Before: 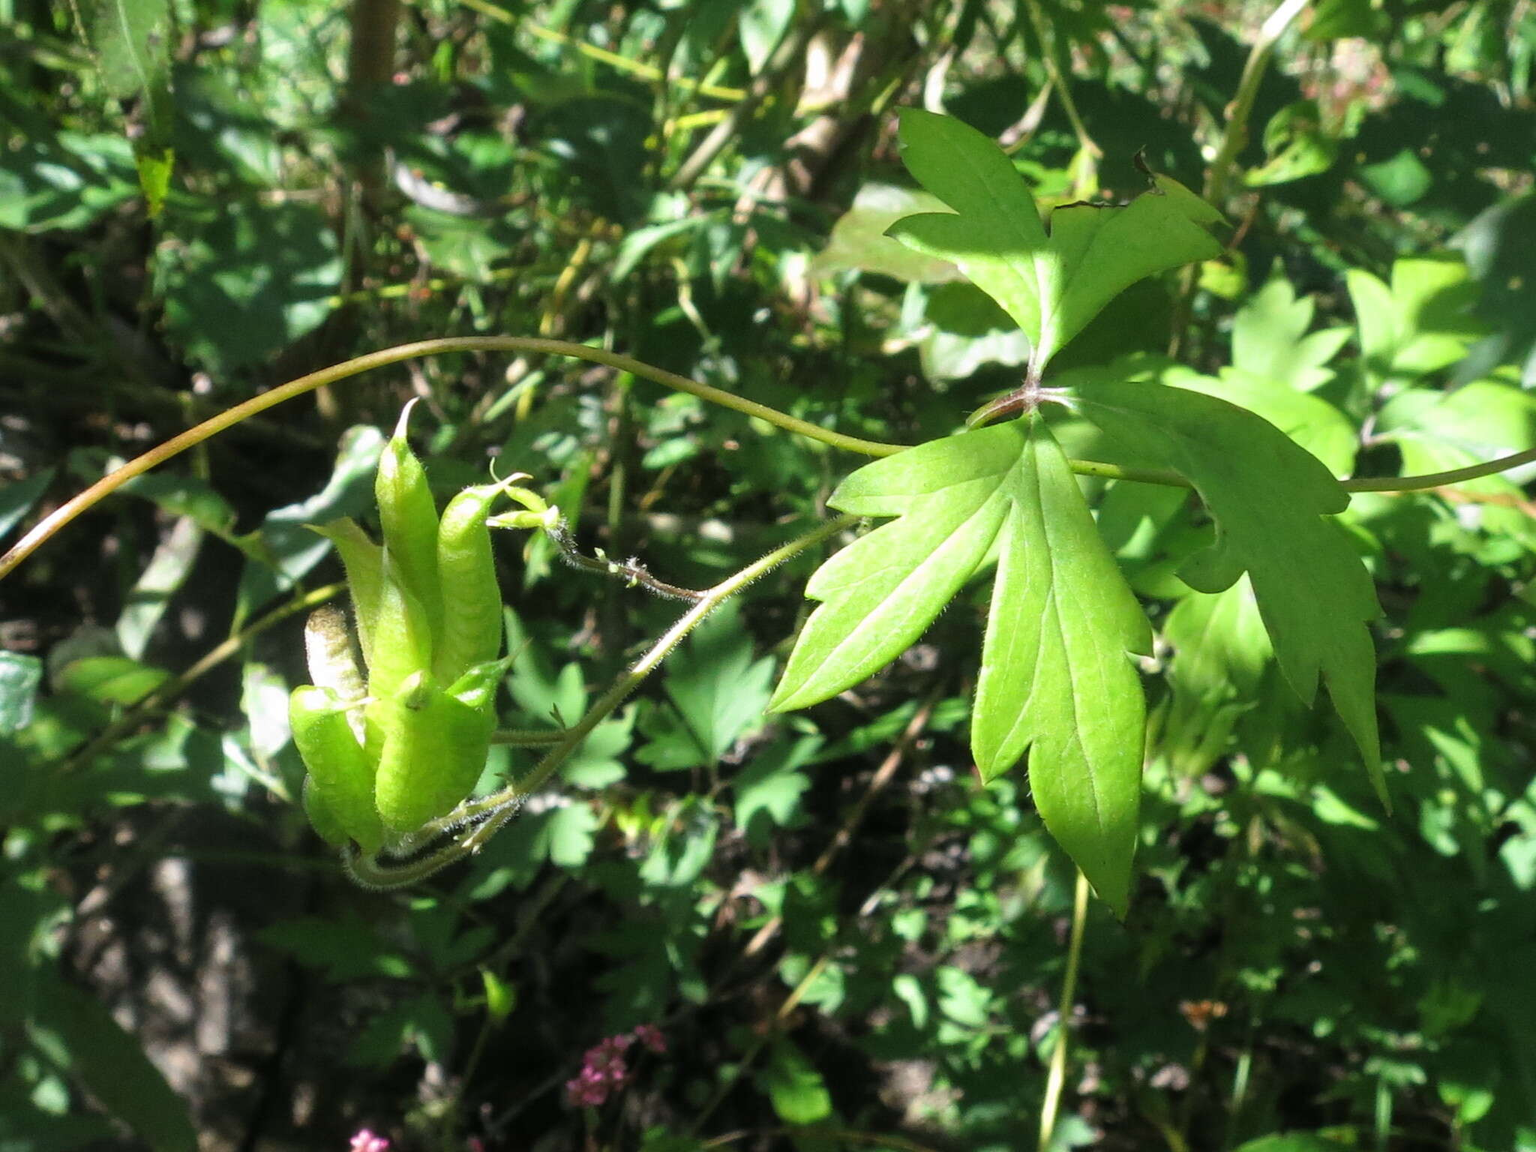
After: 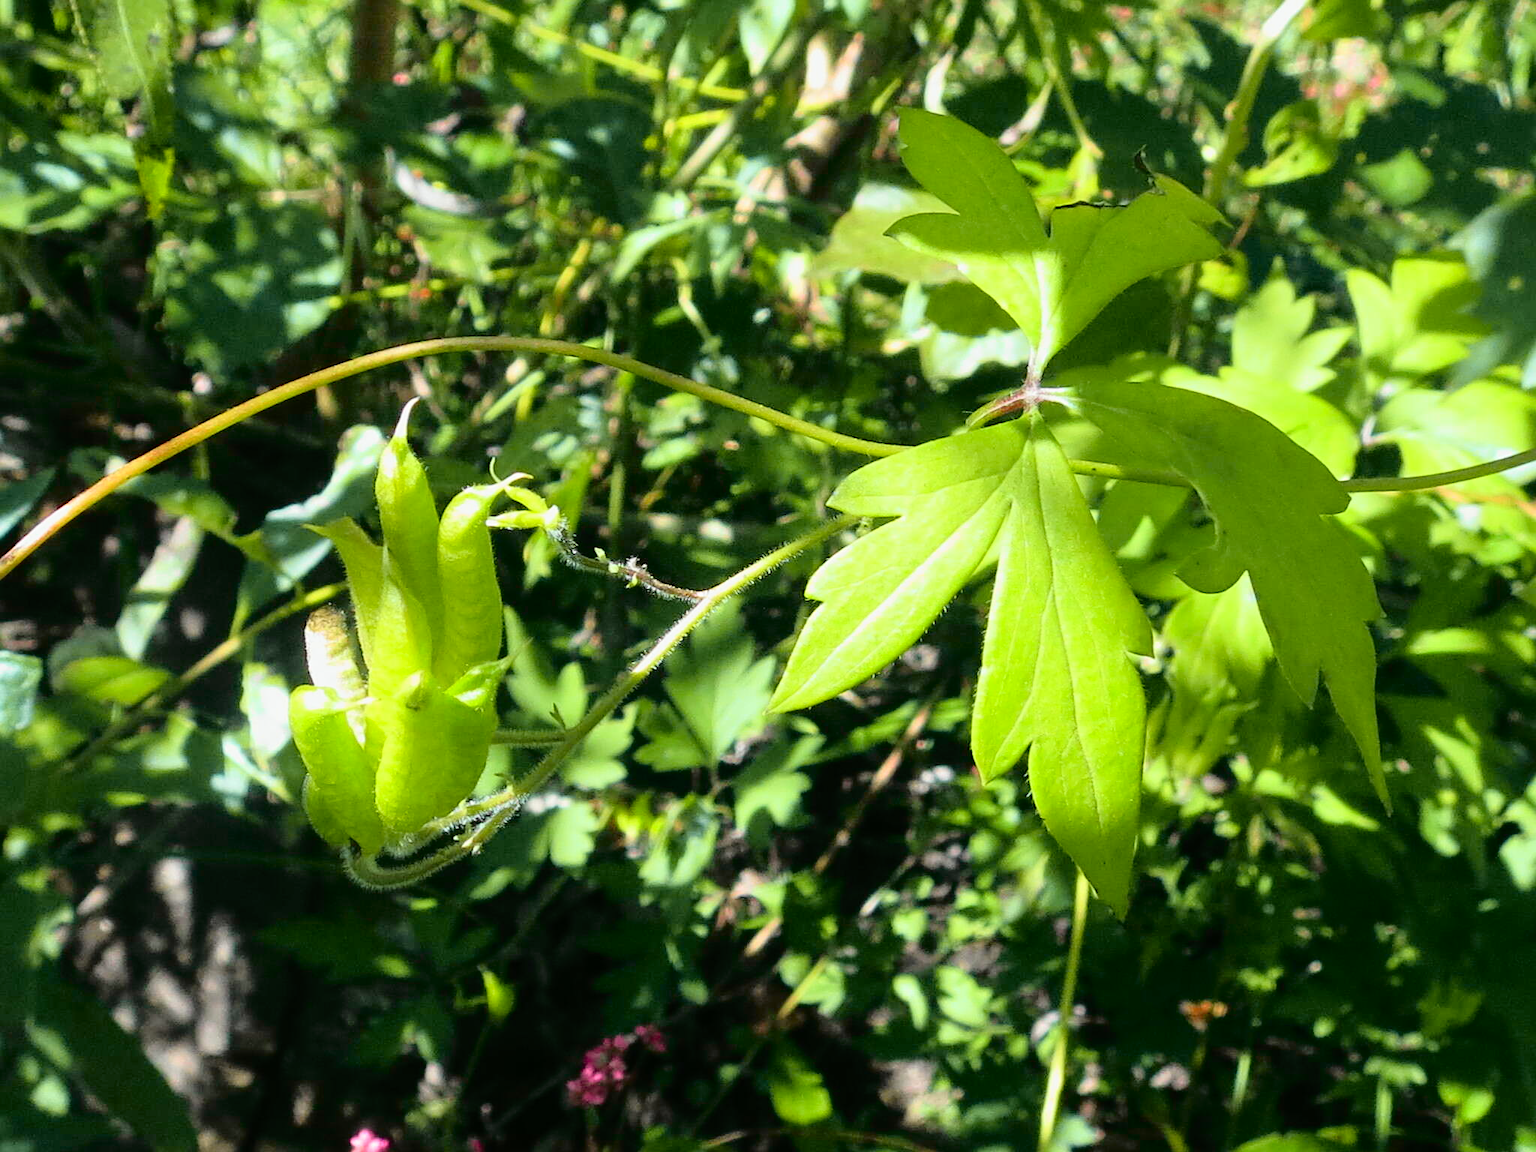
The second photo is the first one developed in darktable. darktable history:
tone curve: curves: ch0 [(0, 0) (0.135, 0.09) (0.326, 0.386) (0.489, 0.573) (0.663, 0.749) (0.854, 0.897) (1, 0.974)]; ch1 [(0, 0) (0.366, 0.367) (0.475, 0.453) (0.494, 0.493) (0.504, 0.497) (0.544, 0.569) (0.562, 0.605) (0.622, 0.694) (1, 1)]; ch2 [(0, 0) (0.333, 0.346) (0.375, 0.375) (0.424, 0.43) (0.476, 0.492) (0.502, 0.503) (0.533, 0.534) (0.572, 0.603) (0.605, 0.656) (0.641, 0.709) (1, 1)], color space Lab, independent channels, preserve colors none
sharpen: radius 2.529, amount 0.323
